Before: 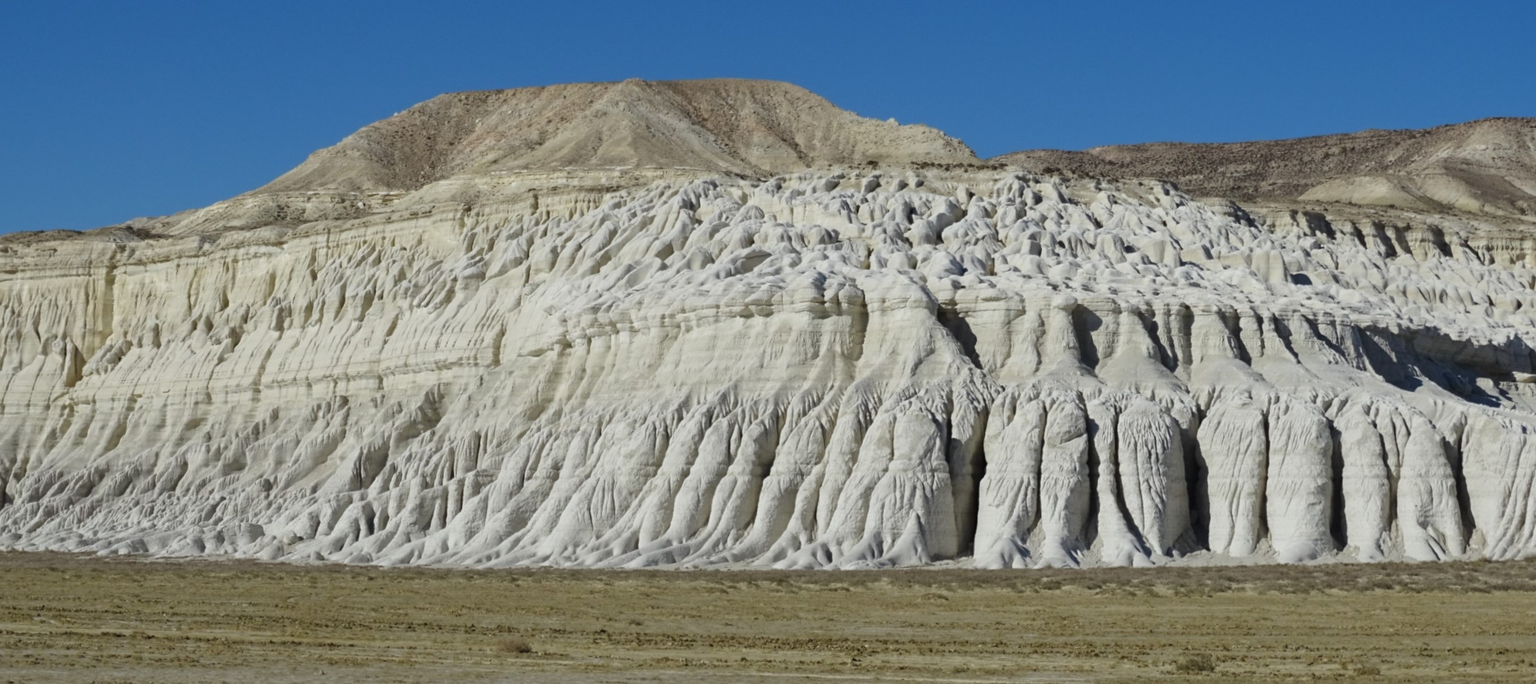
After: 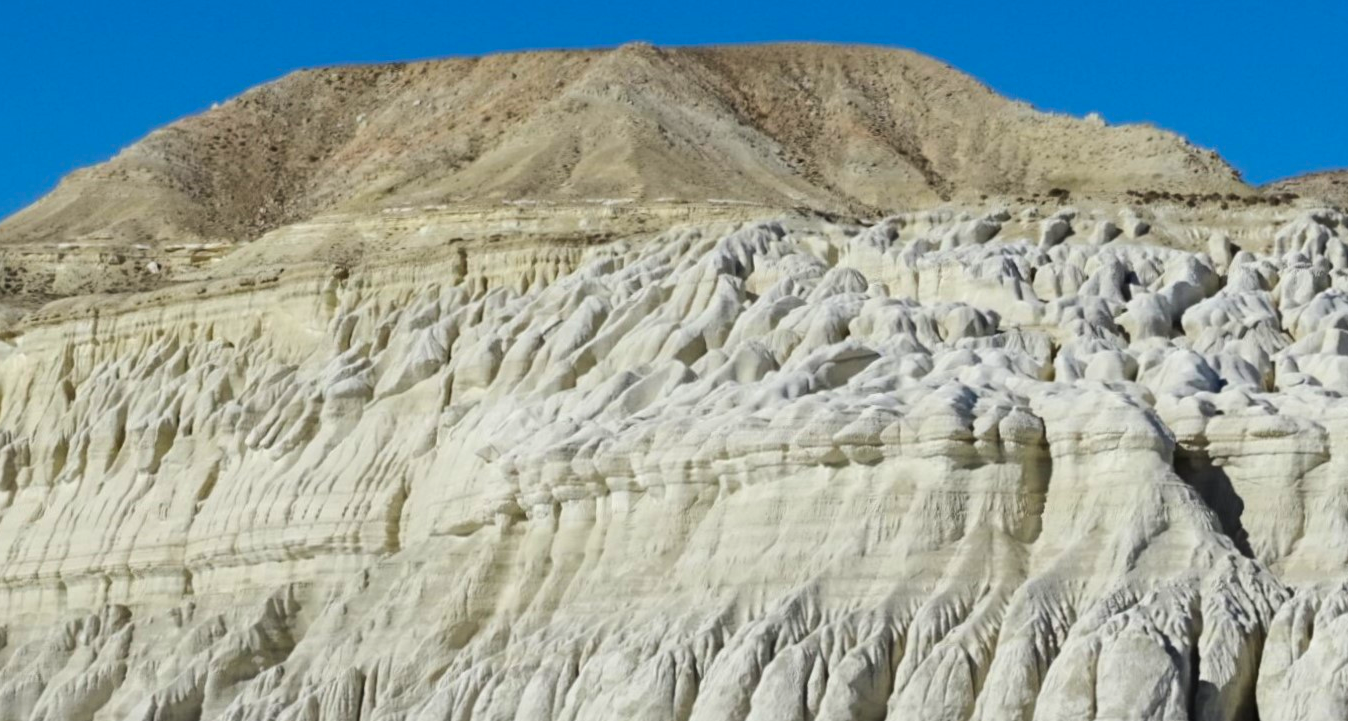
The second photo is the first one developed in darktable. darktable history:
color calibration: illuminant same as pipeline (D50), adaptation XYZ, x 0.346, y 0.358, temperature 5006.16 K
color balance rgb: shadows lift › chroma 0.939%, shadows lift › hue 115.52°, linear chroma grading › global chroma 19.75%, perceptual saturation grading › global saturation -0.077%, perceptual brilliance grading › highlights 6.756%, perceptual brilliance grading › mid-tones 15.991%, perceptual brilliance grading › shadows -5.304%, global vibrance 20%
crop: left 17.872%, top 7.925%, right 32.54%, bottom 32.566%
